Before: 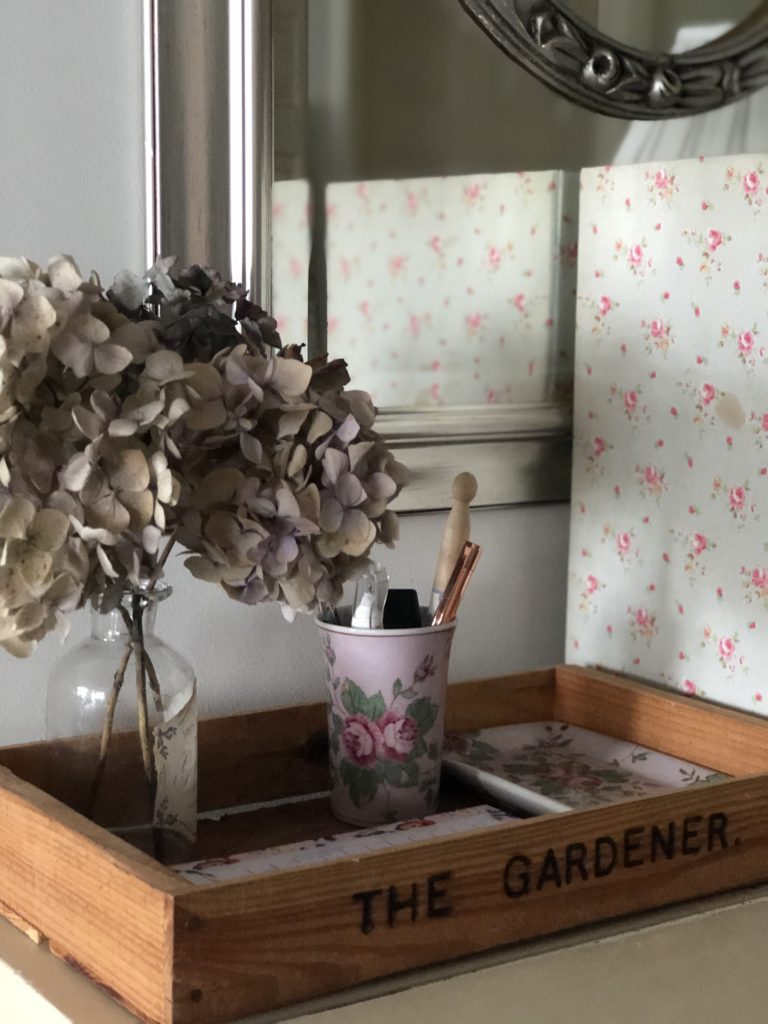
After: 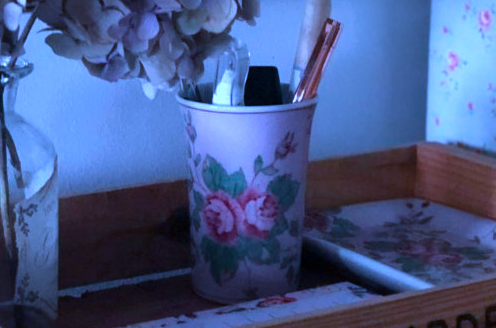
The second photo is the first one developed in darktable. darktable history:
crop: left 18.223%, top 51.106%, right 17.083%, bottom 16.86%
velvia: on, module defaults
color calibration: illuminant custom, x 0.459, y 0.428, temperature 2617.91 K
